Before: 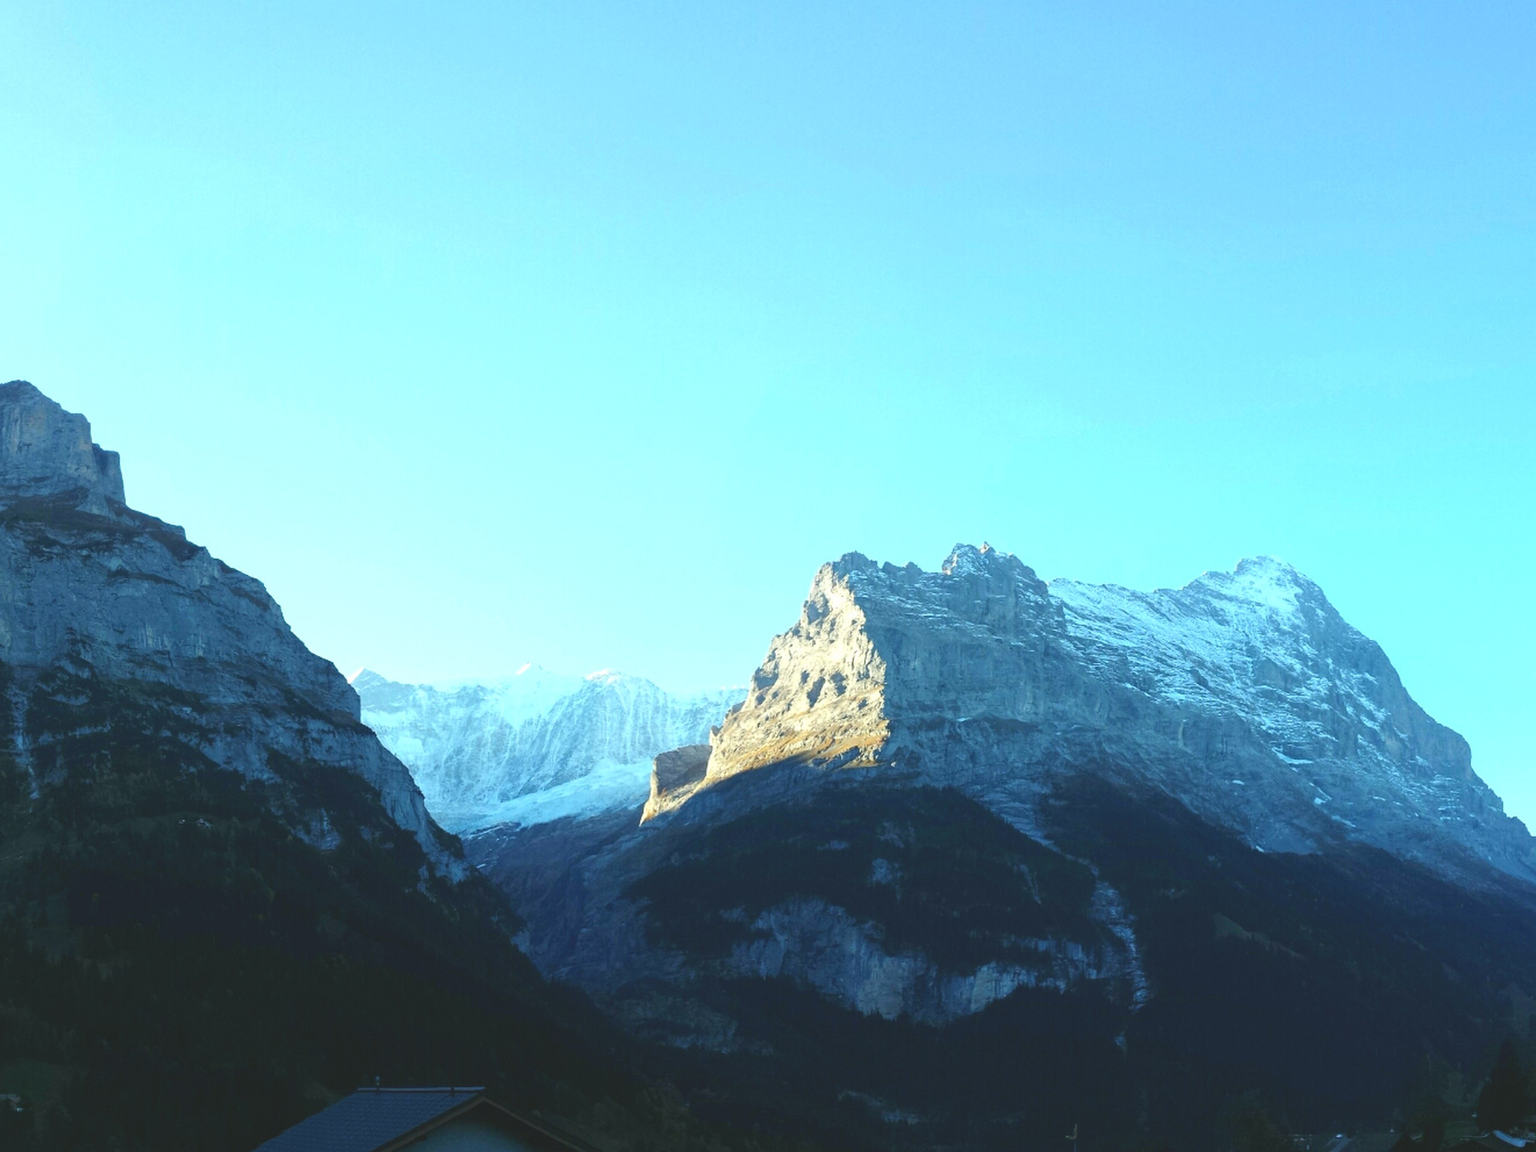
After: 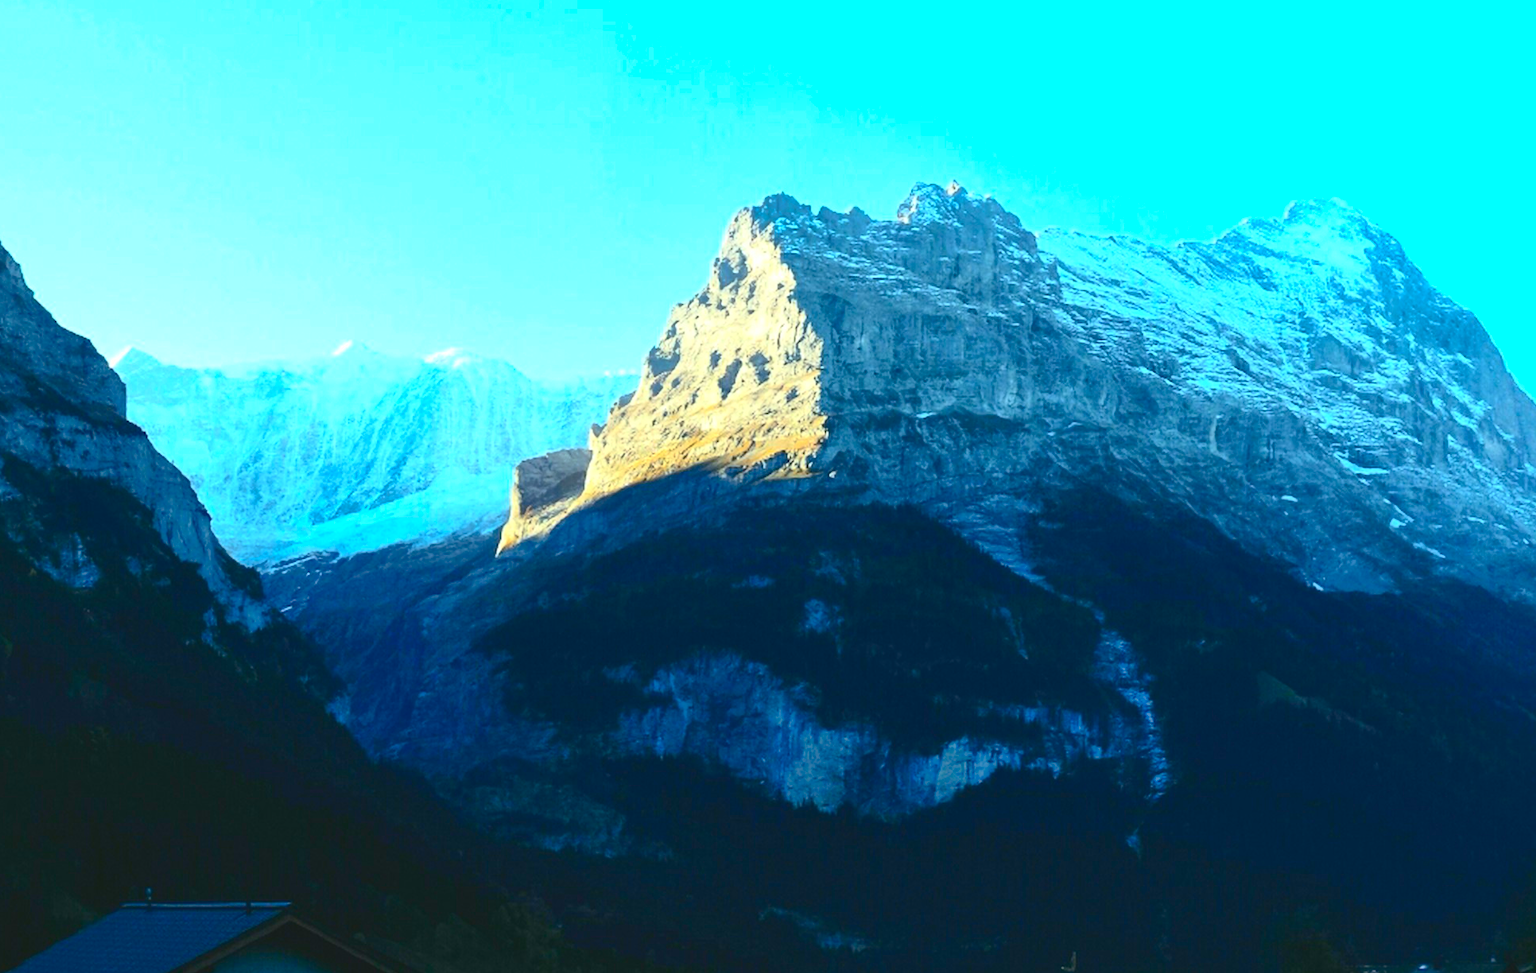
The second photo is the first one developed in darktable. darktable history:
crop and rotate: left 17.297%, top 35.31%, right 7.2%, bottom 0.927%
contrast brightness saturation: contrast 0.408, brightness 0.044, saturation 0.264
shadows and highlights: on, module defaults
